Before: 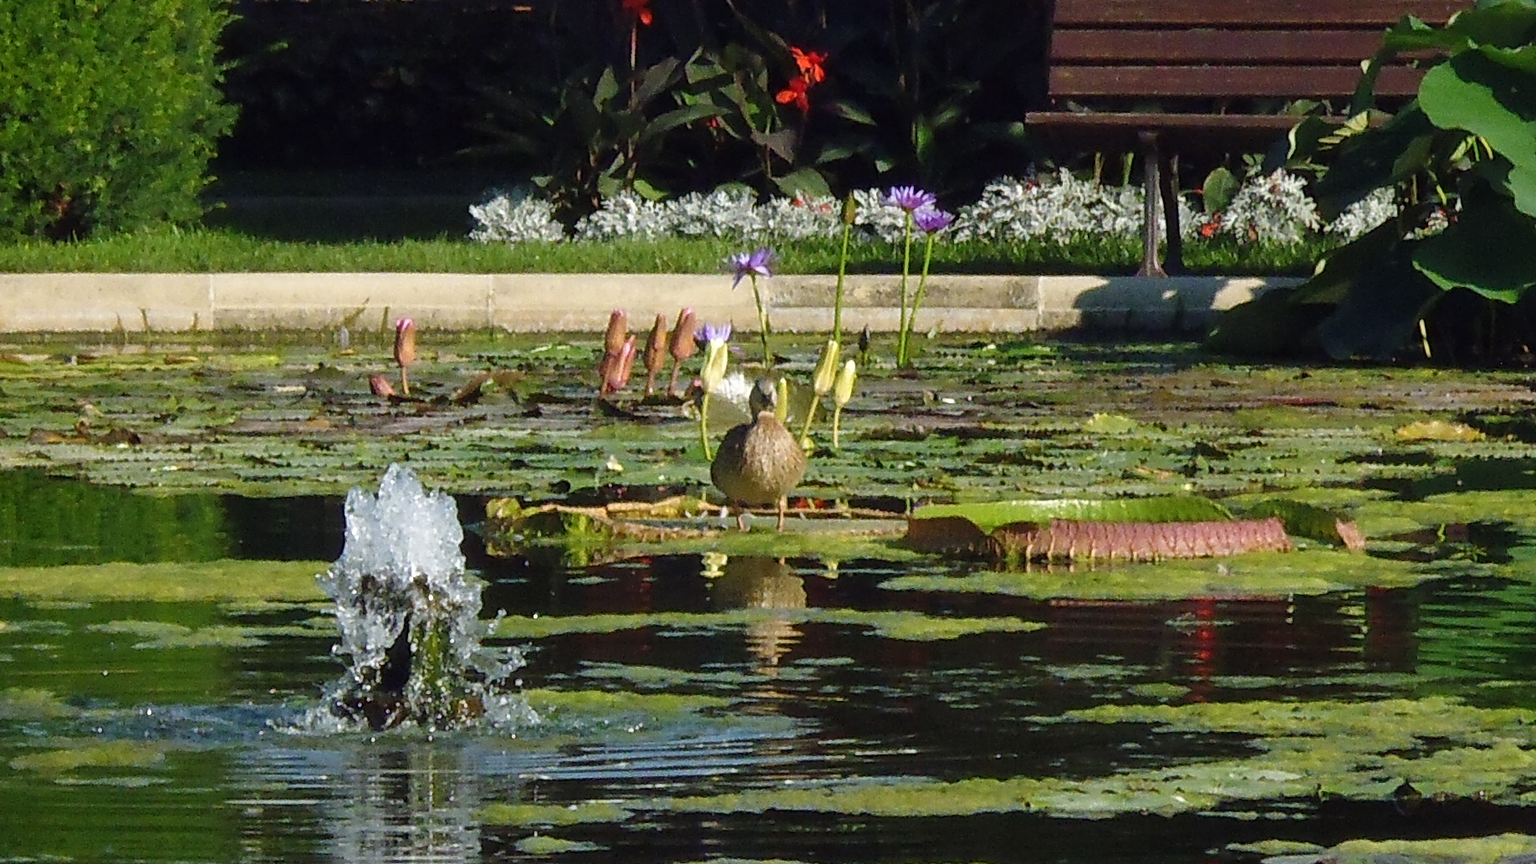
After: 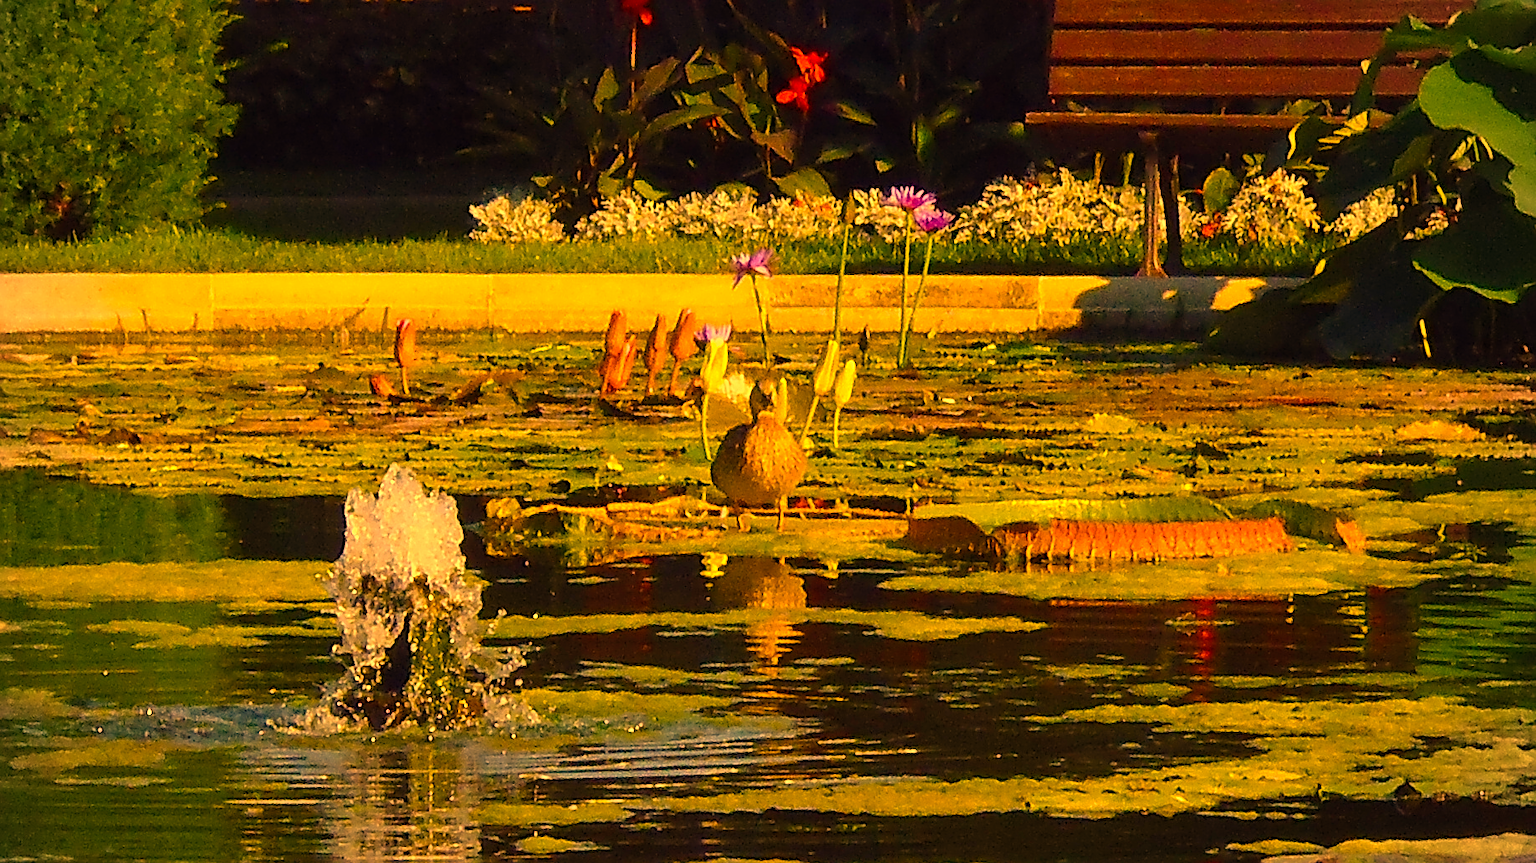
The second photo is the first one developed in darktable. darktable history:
sharpen: on, module defaults
white balance: red 1.467, blue 0.684
color balance rgb: linear chroma grading › global chroma 15%, perceptual saturation grading › global saturation 30%
vignetting: fall-off radius 93.87%
